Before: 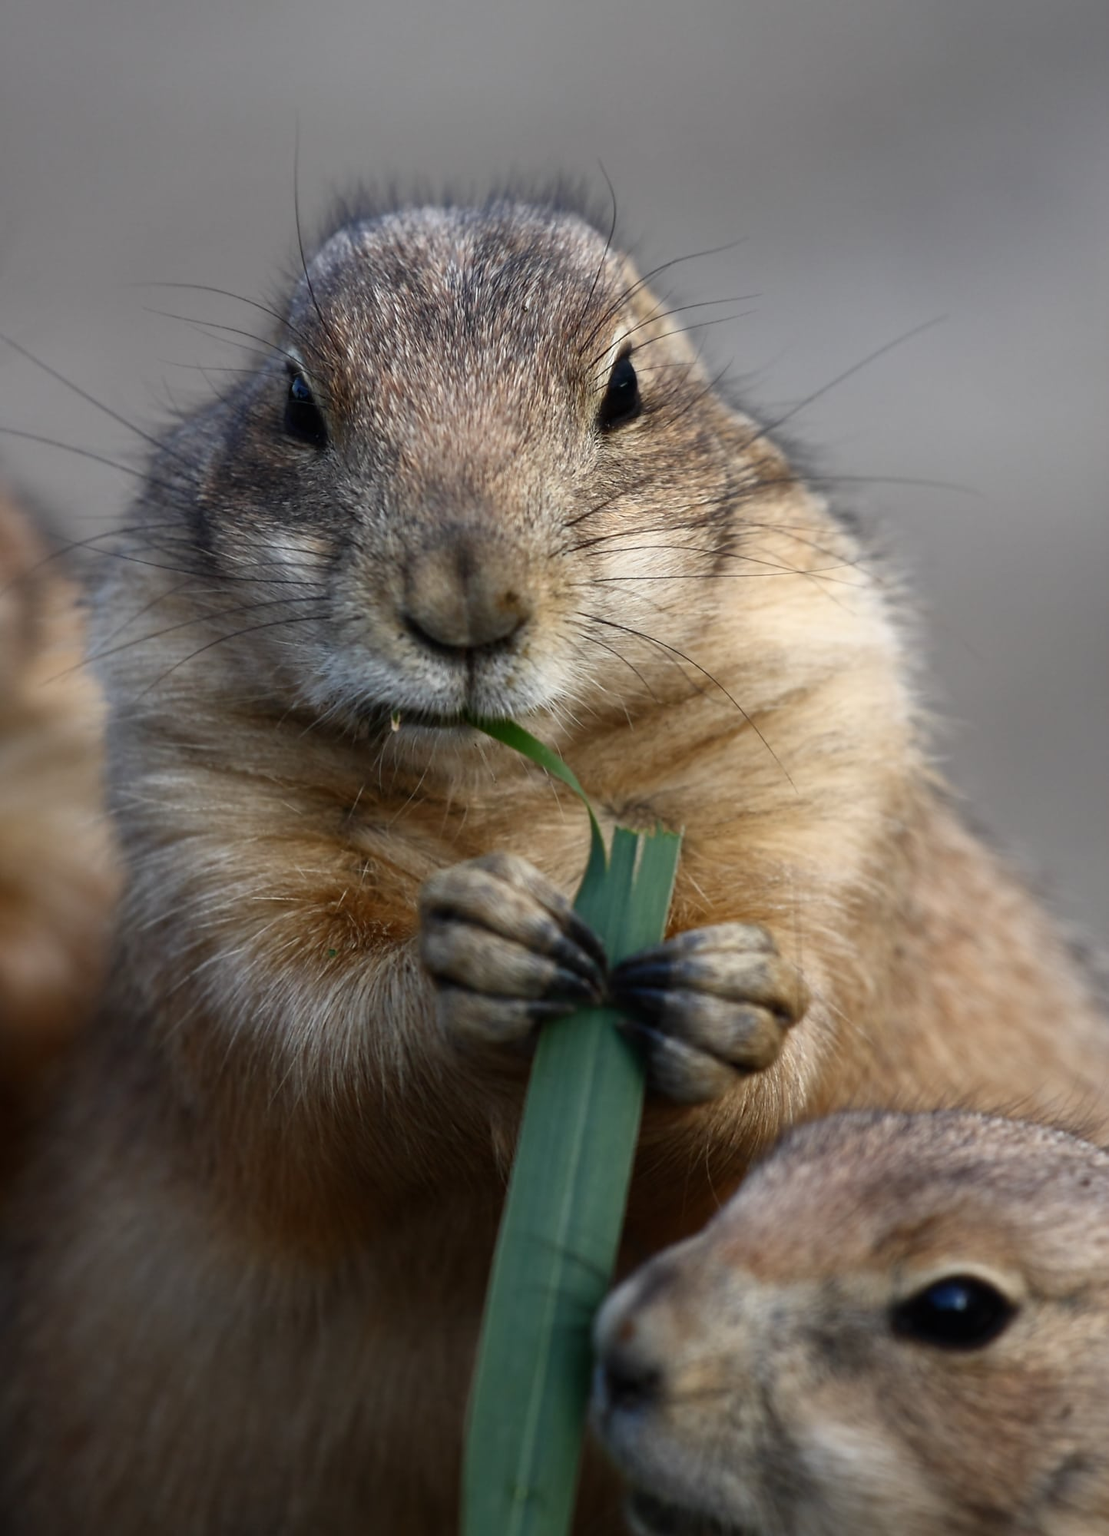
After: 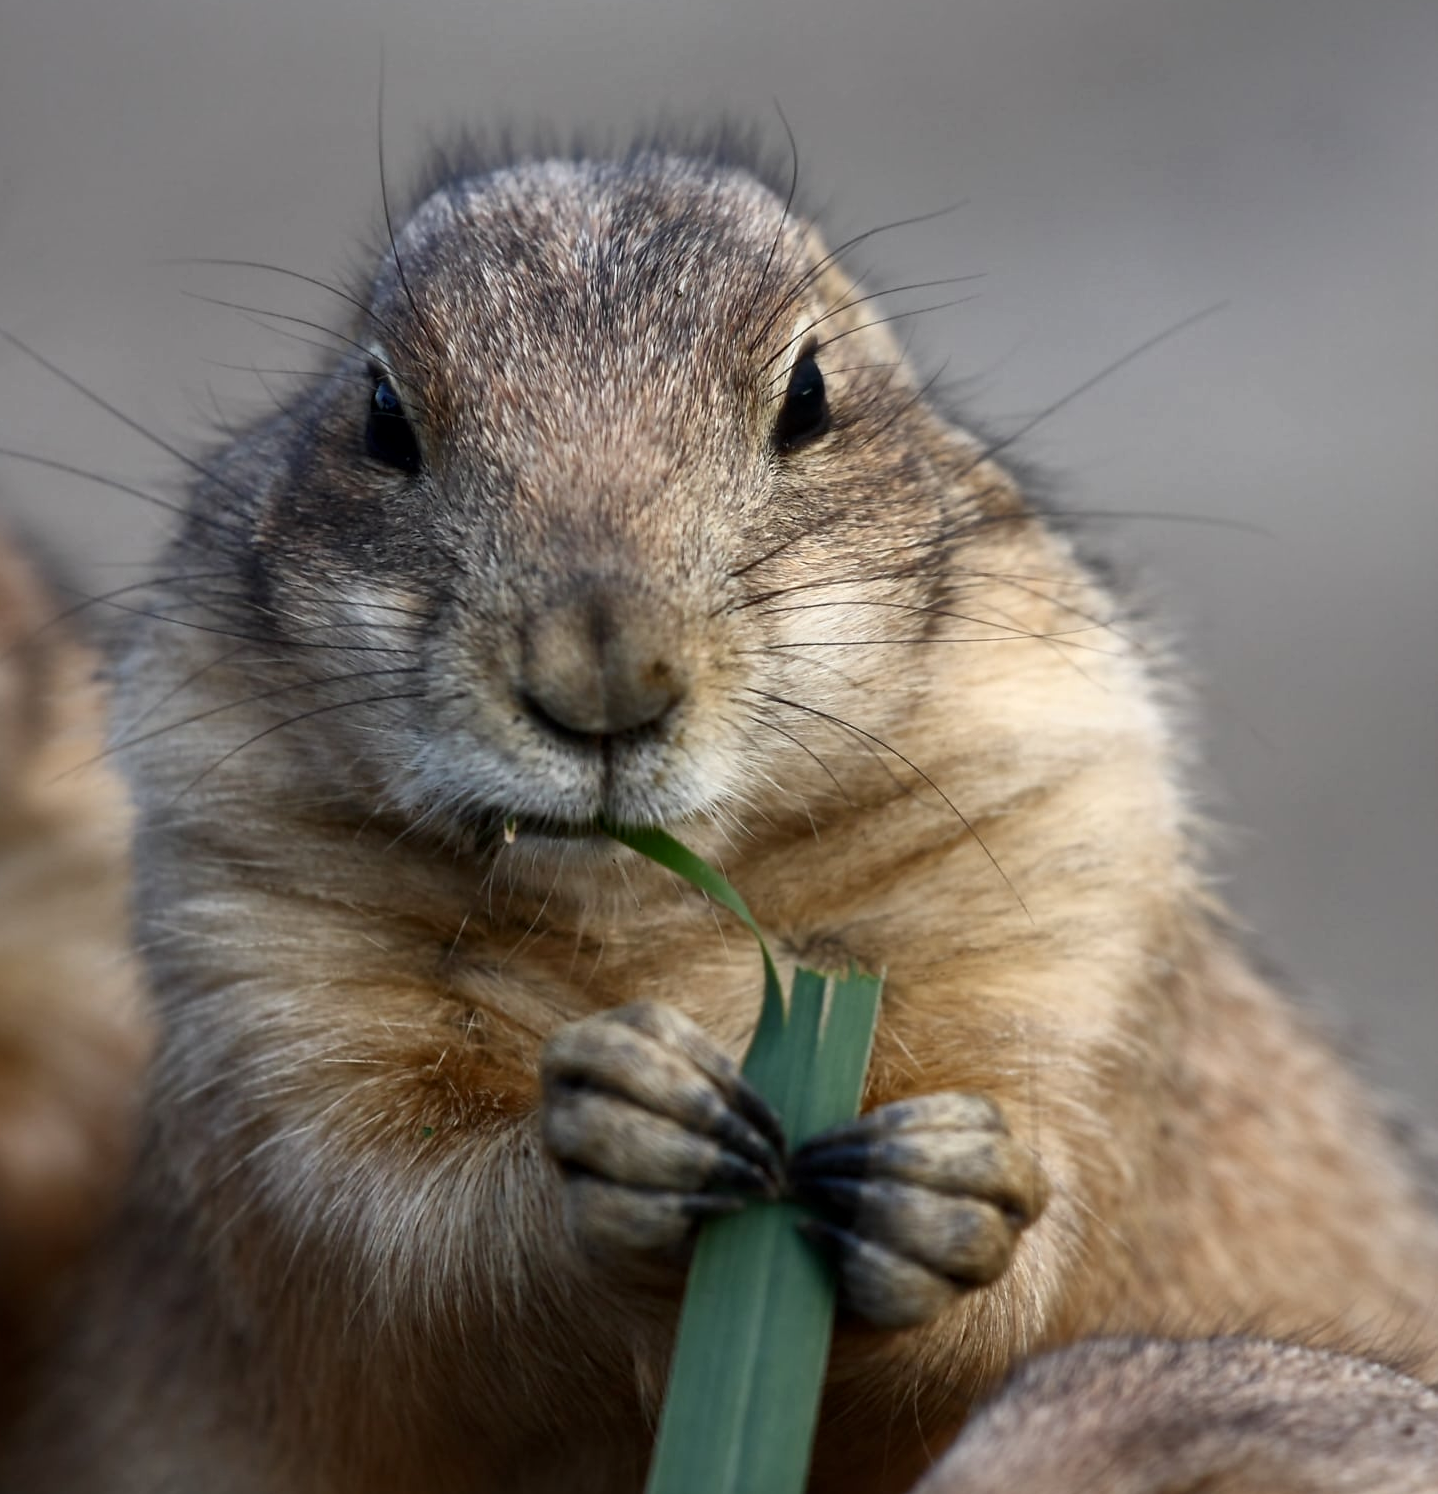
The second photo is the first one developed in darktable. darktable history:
local contrast: mode bilateral grid, contrast 20, coarseness 50, detail 120%, midtone range 0.2
crop: left 0.387%, top 5.469%, bottom 19.809%
